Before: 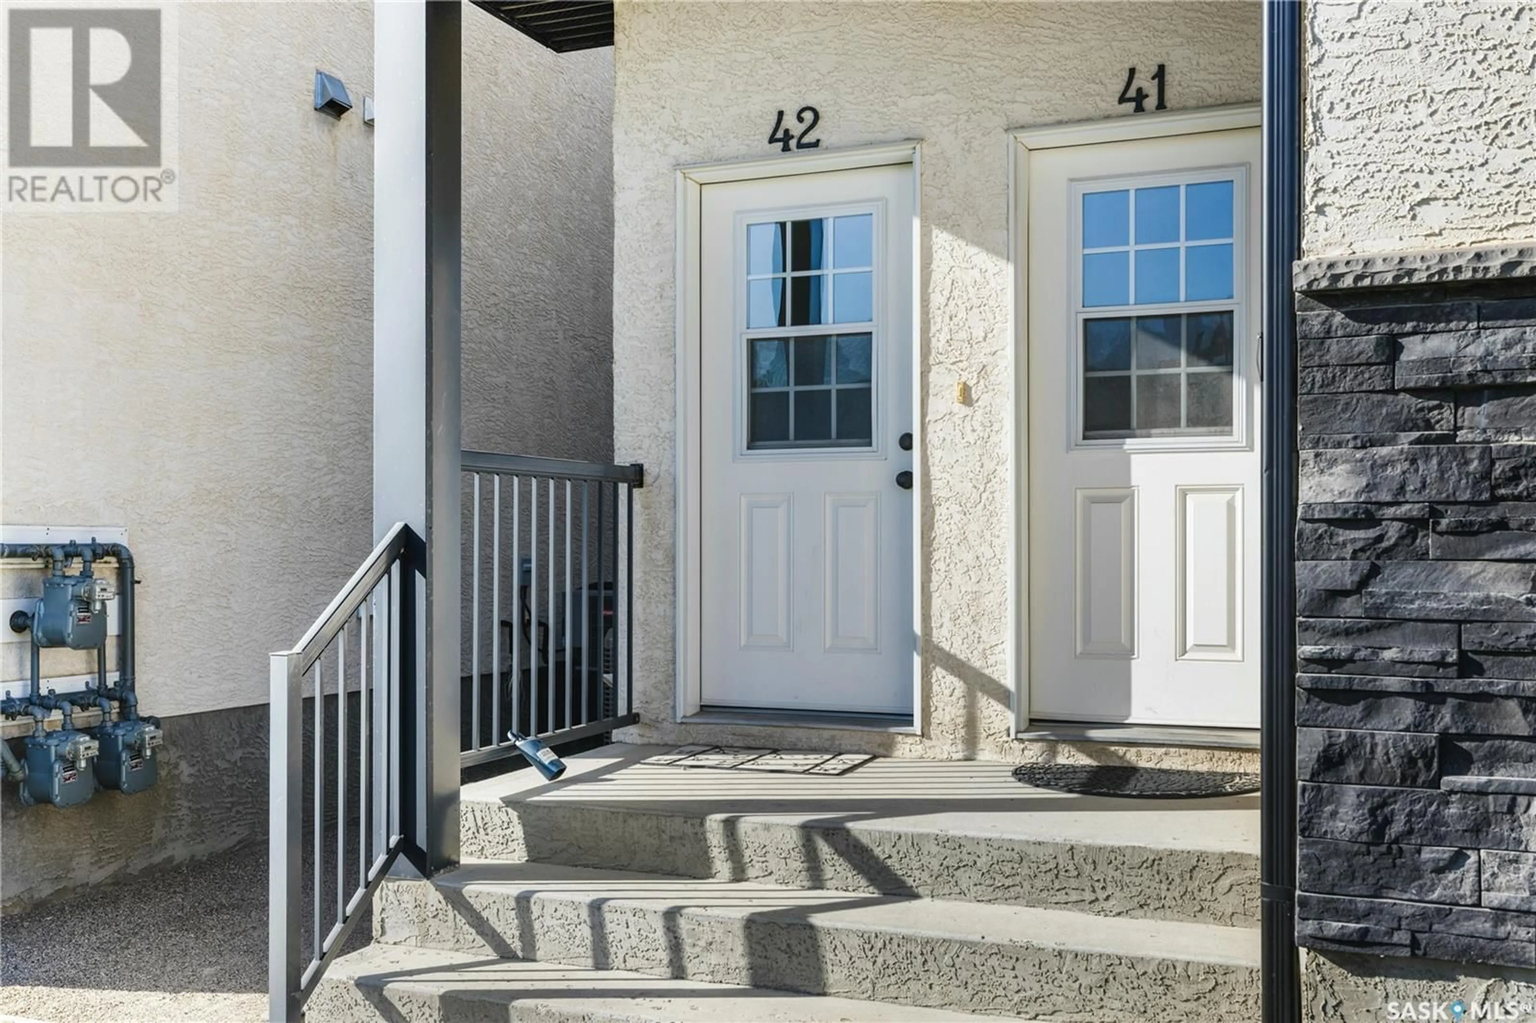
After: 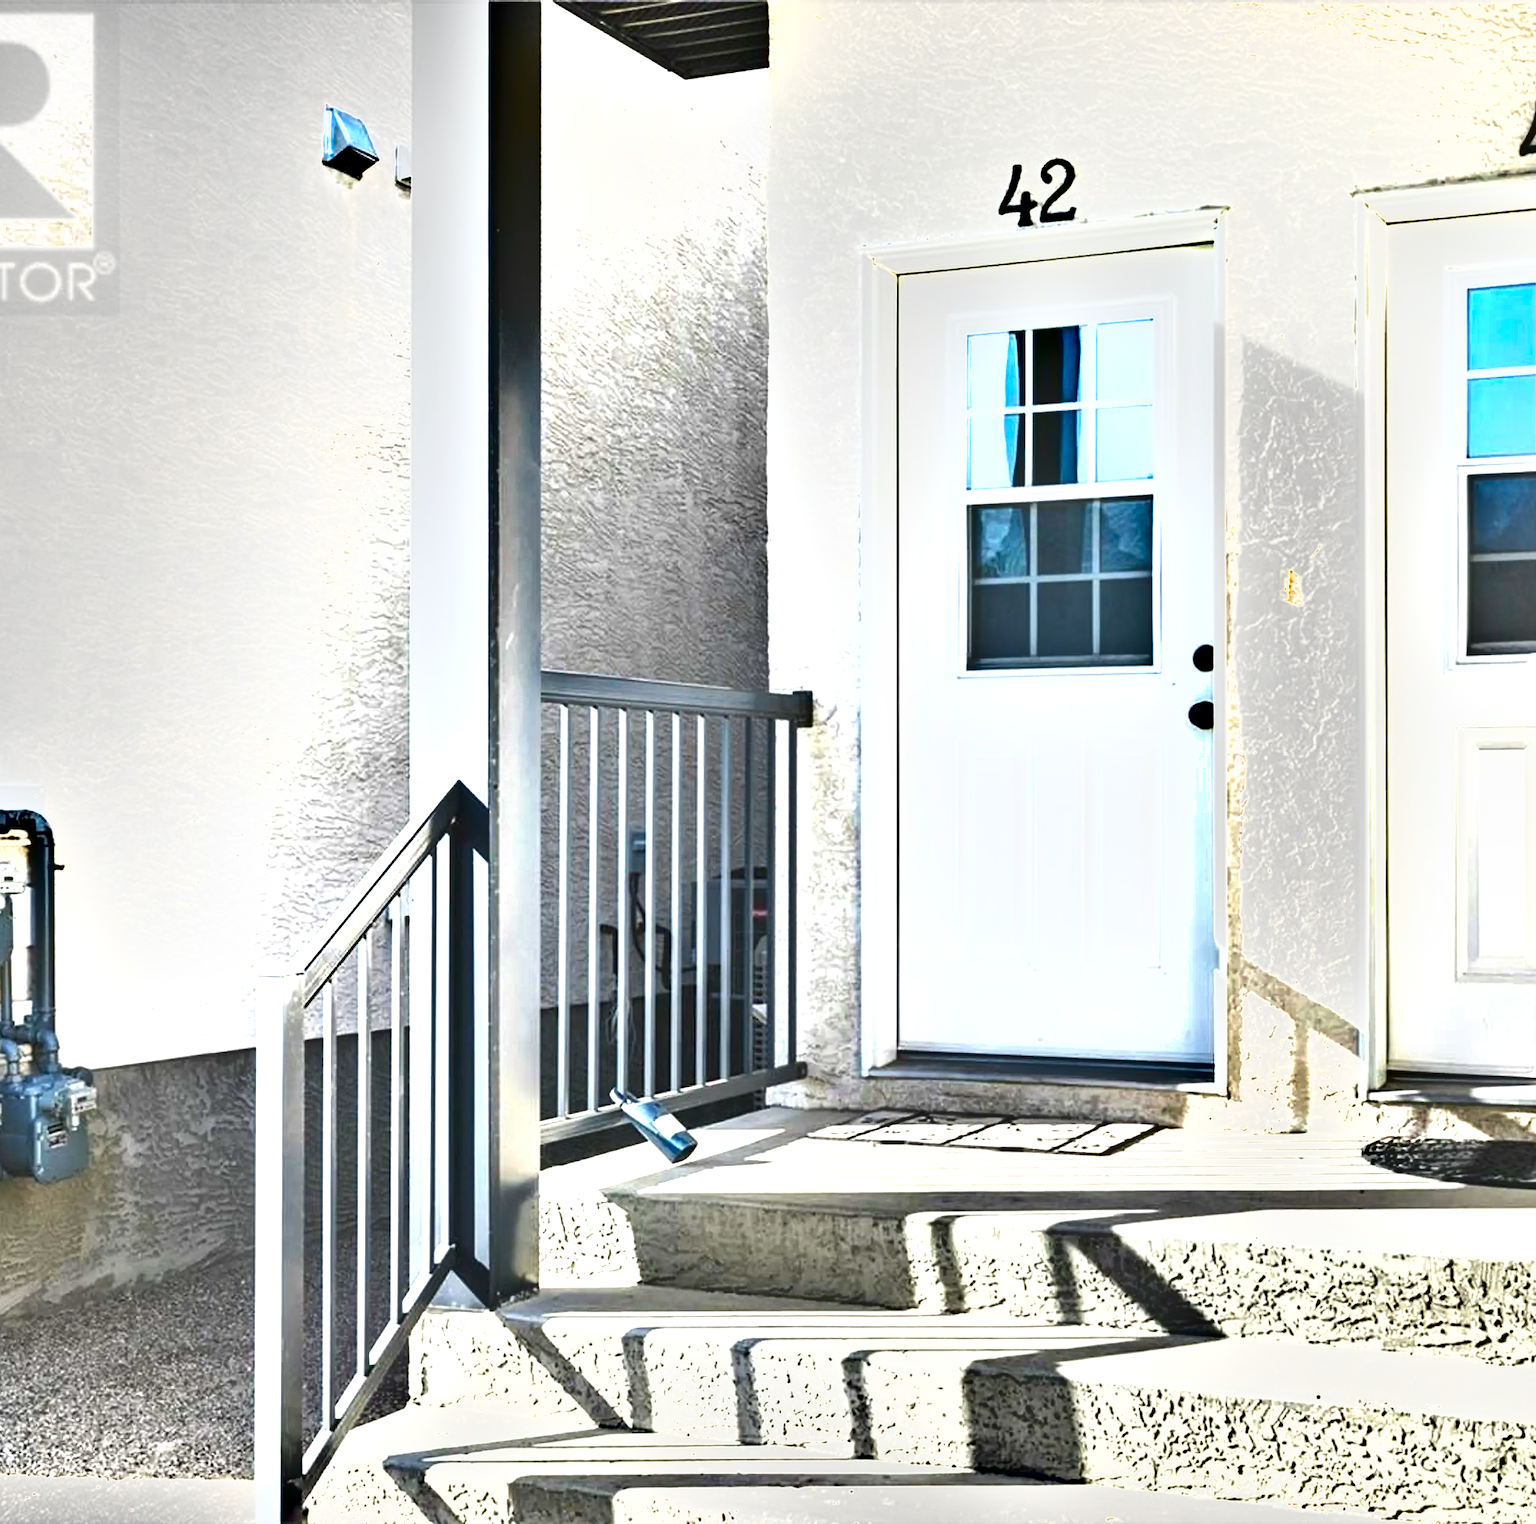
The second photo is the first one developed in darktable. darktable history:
shadows and highlights: shadows 25.23, highlights -48.12, soften with gaussian
exposure: black level correction 0, exposure 1.745 EV, compensate highlight preservation false
crop and rotate: left 6.398%, right 26.464%
